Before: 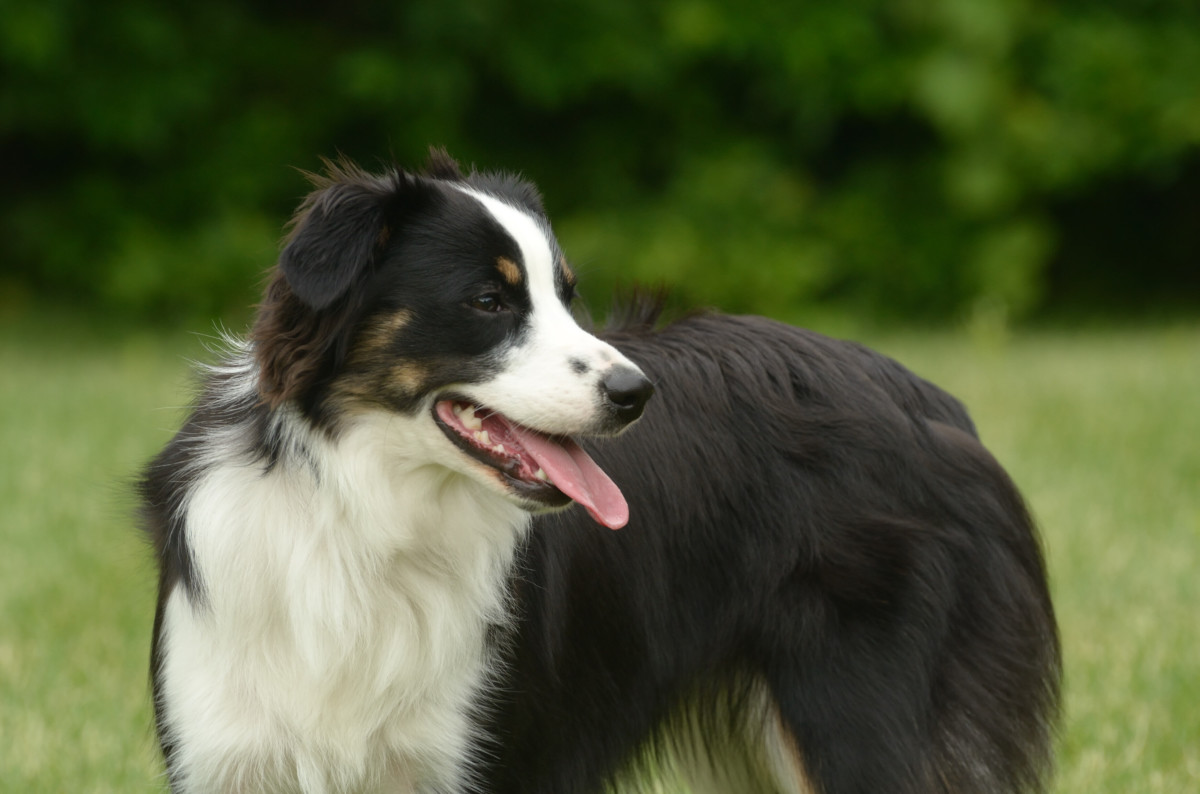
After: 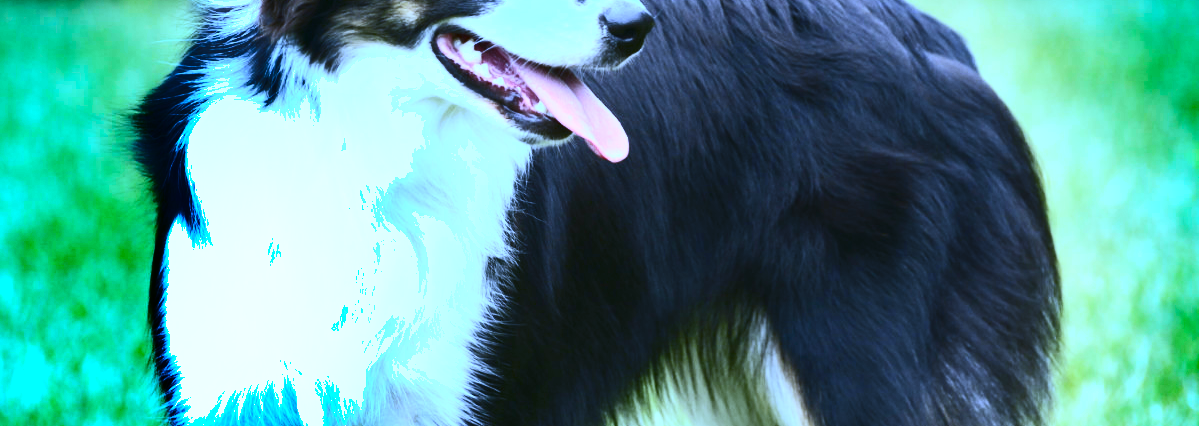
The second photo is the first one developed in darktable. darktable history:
crop and rotate: top 46.237%
contrast brightness saturation: contrast 0.4, brightness 0.1, saturation 0.21
exposure: black level correction 0, exposure 1.1 EV, compensate highlight preservation false
white balance: red 0.766, blue 1.537
shadows and highlights: shadows 19.13, highlights -83.41, soften with gaussian
